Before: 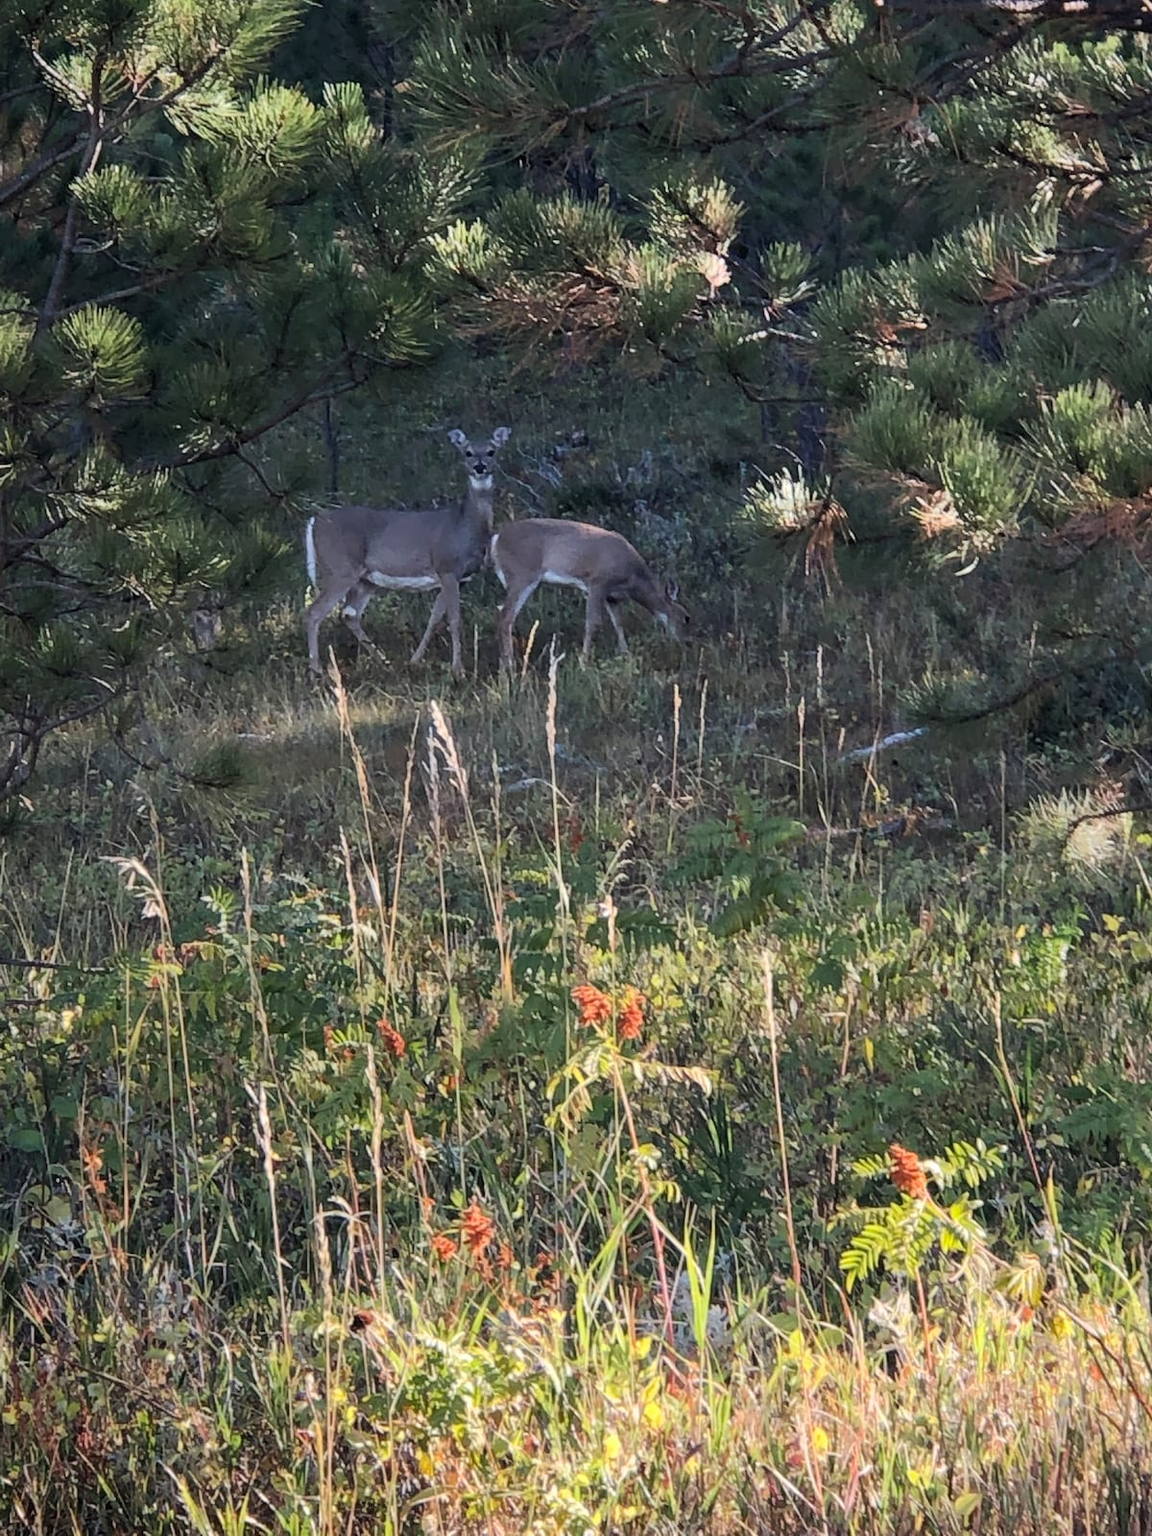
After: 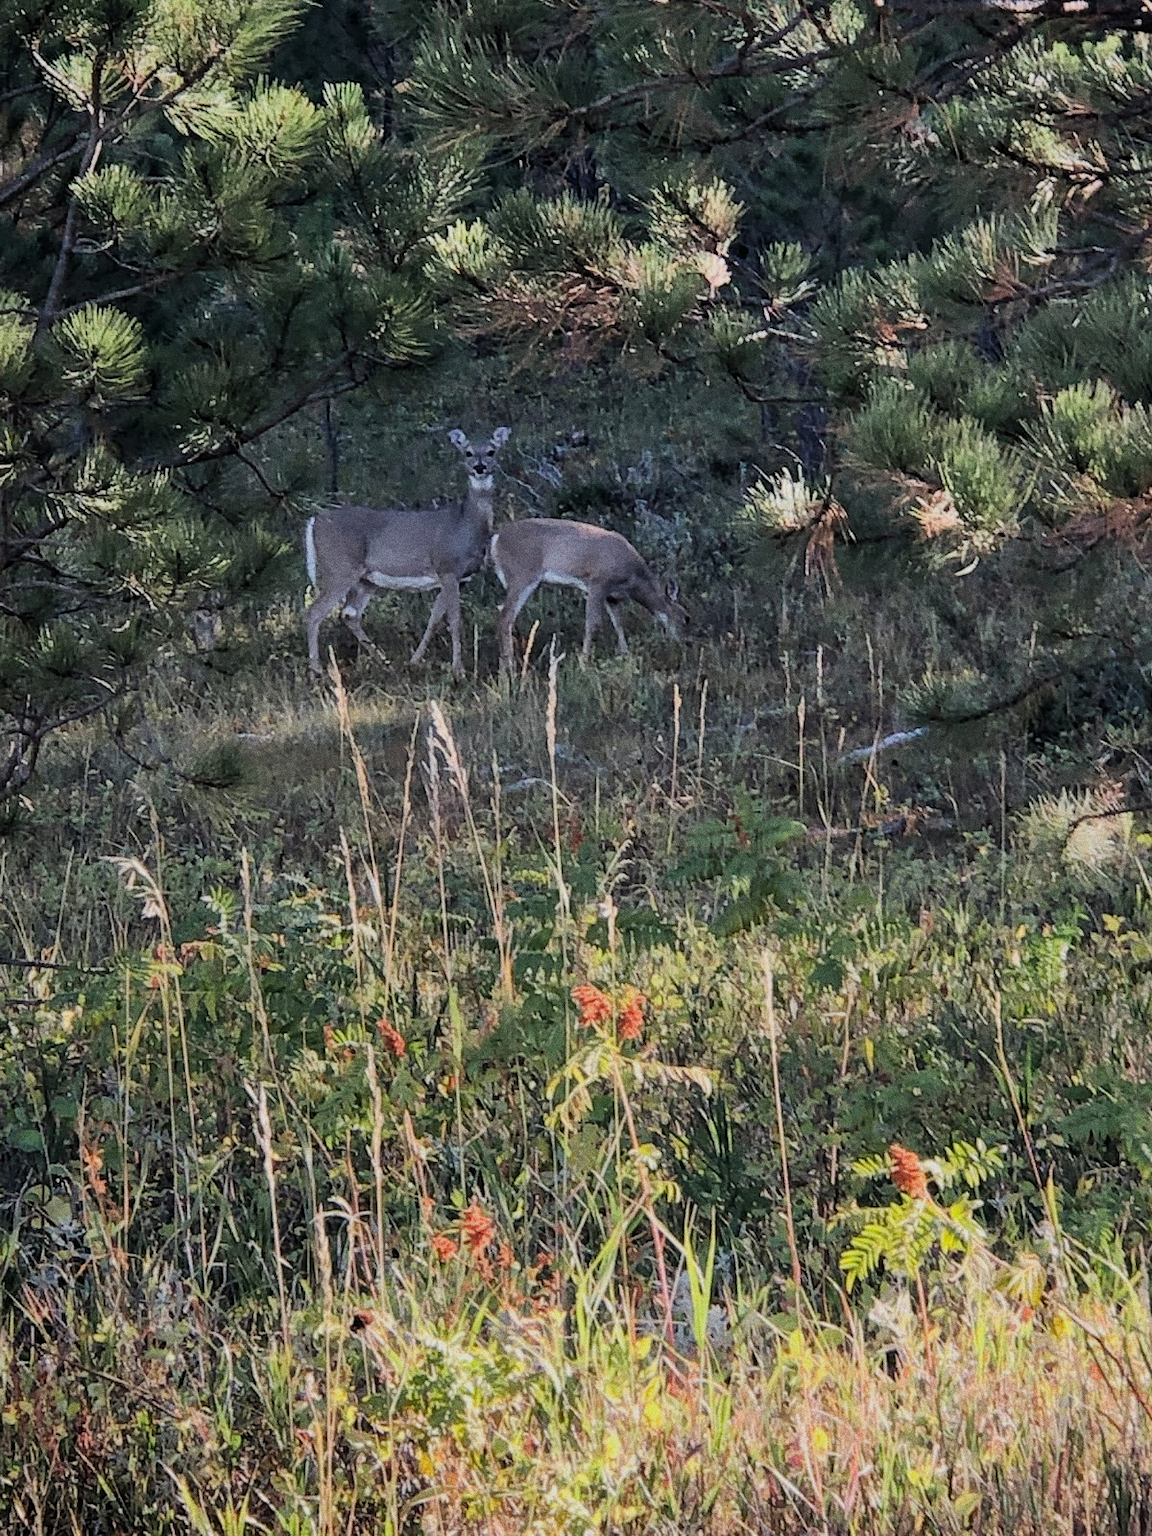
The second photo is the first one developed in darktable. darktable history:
grain: coarseness 0.09 ISO, strength 40%
filmic rgb: white relative exposure 3.8 EV, hardness 4.35
shadows and highlights: shadows 37.27, highlights -28.18, soften with gaussian
